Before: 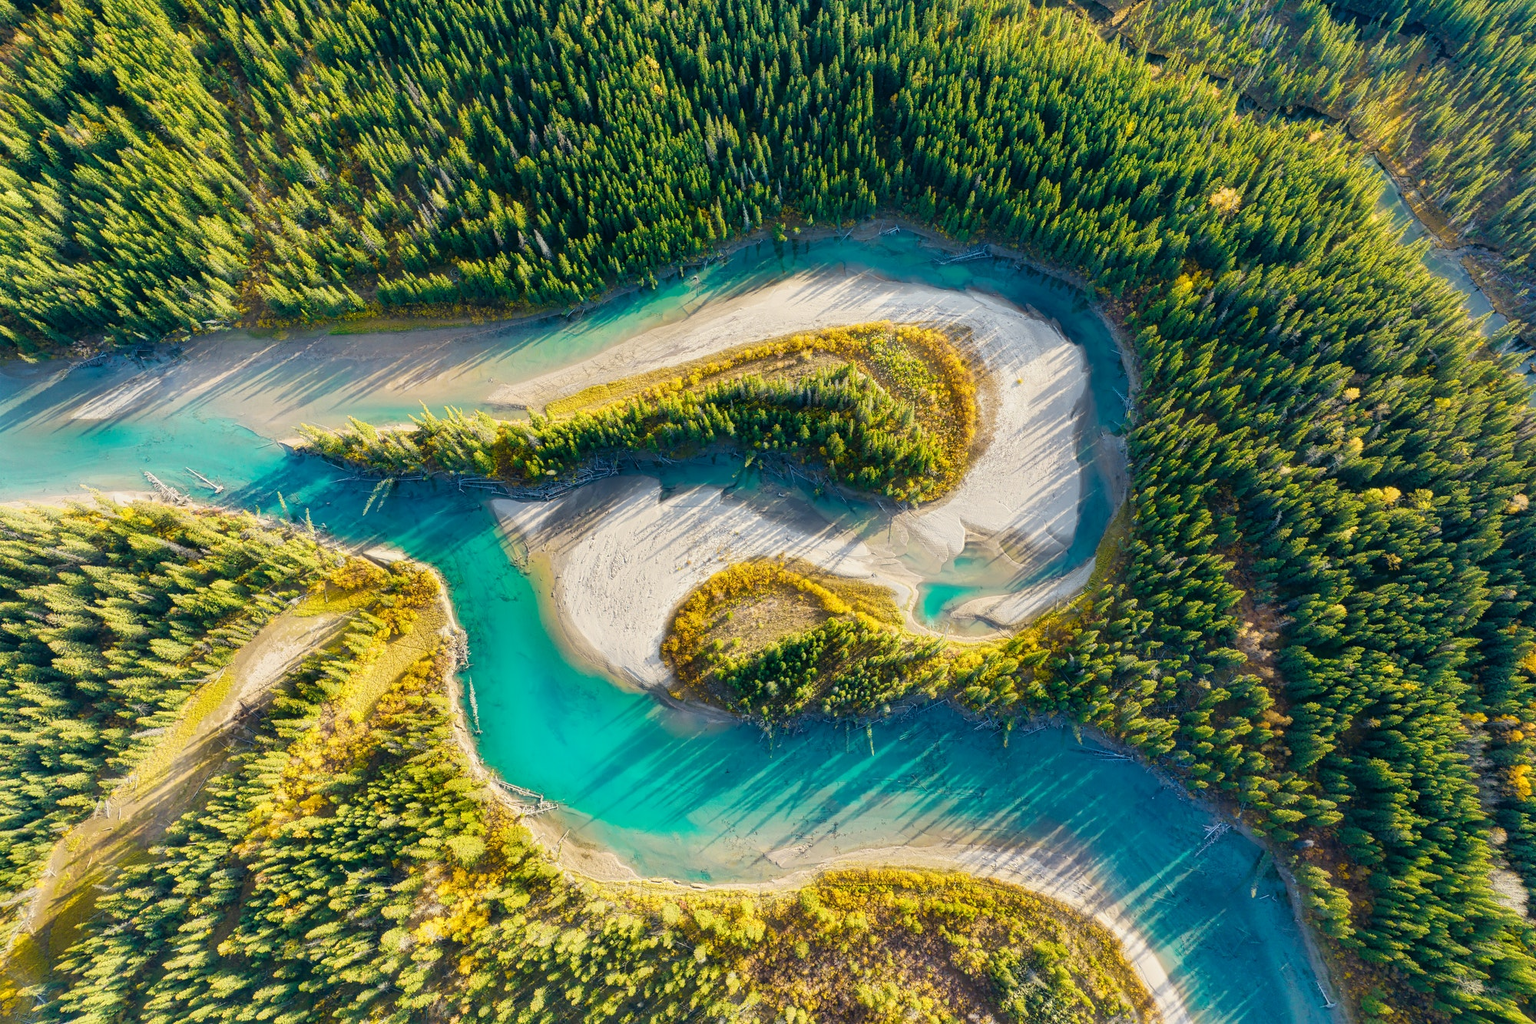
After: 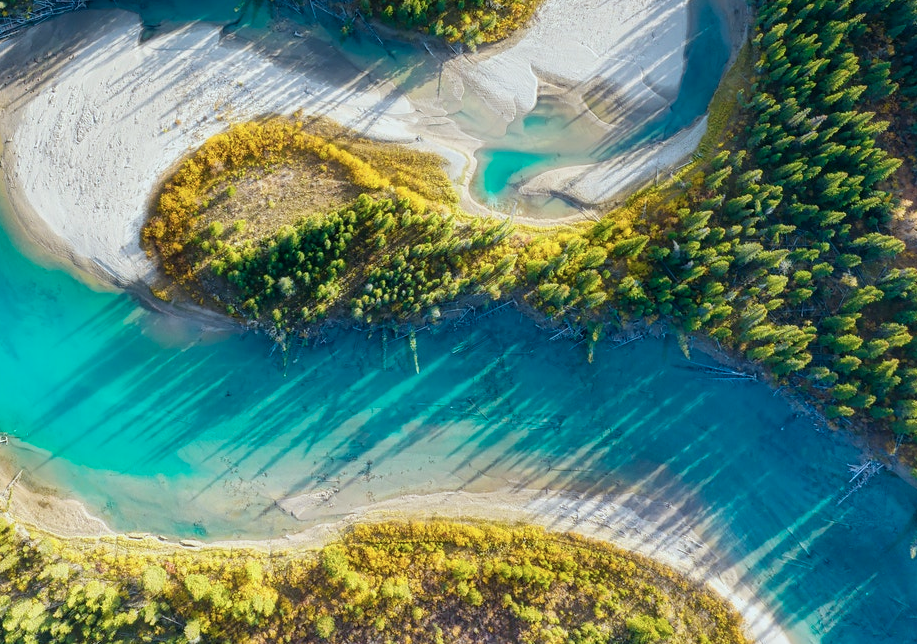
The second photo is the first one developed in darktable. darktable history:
color correction: highlights a* -4.18, highlights b* -10.81
crop: left 35.976%, top 45.819%, right 18.162%, bottom 5.807%
